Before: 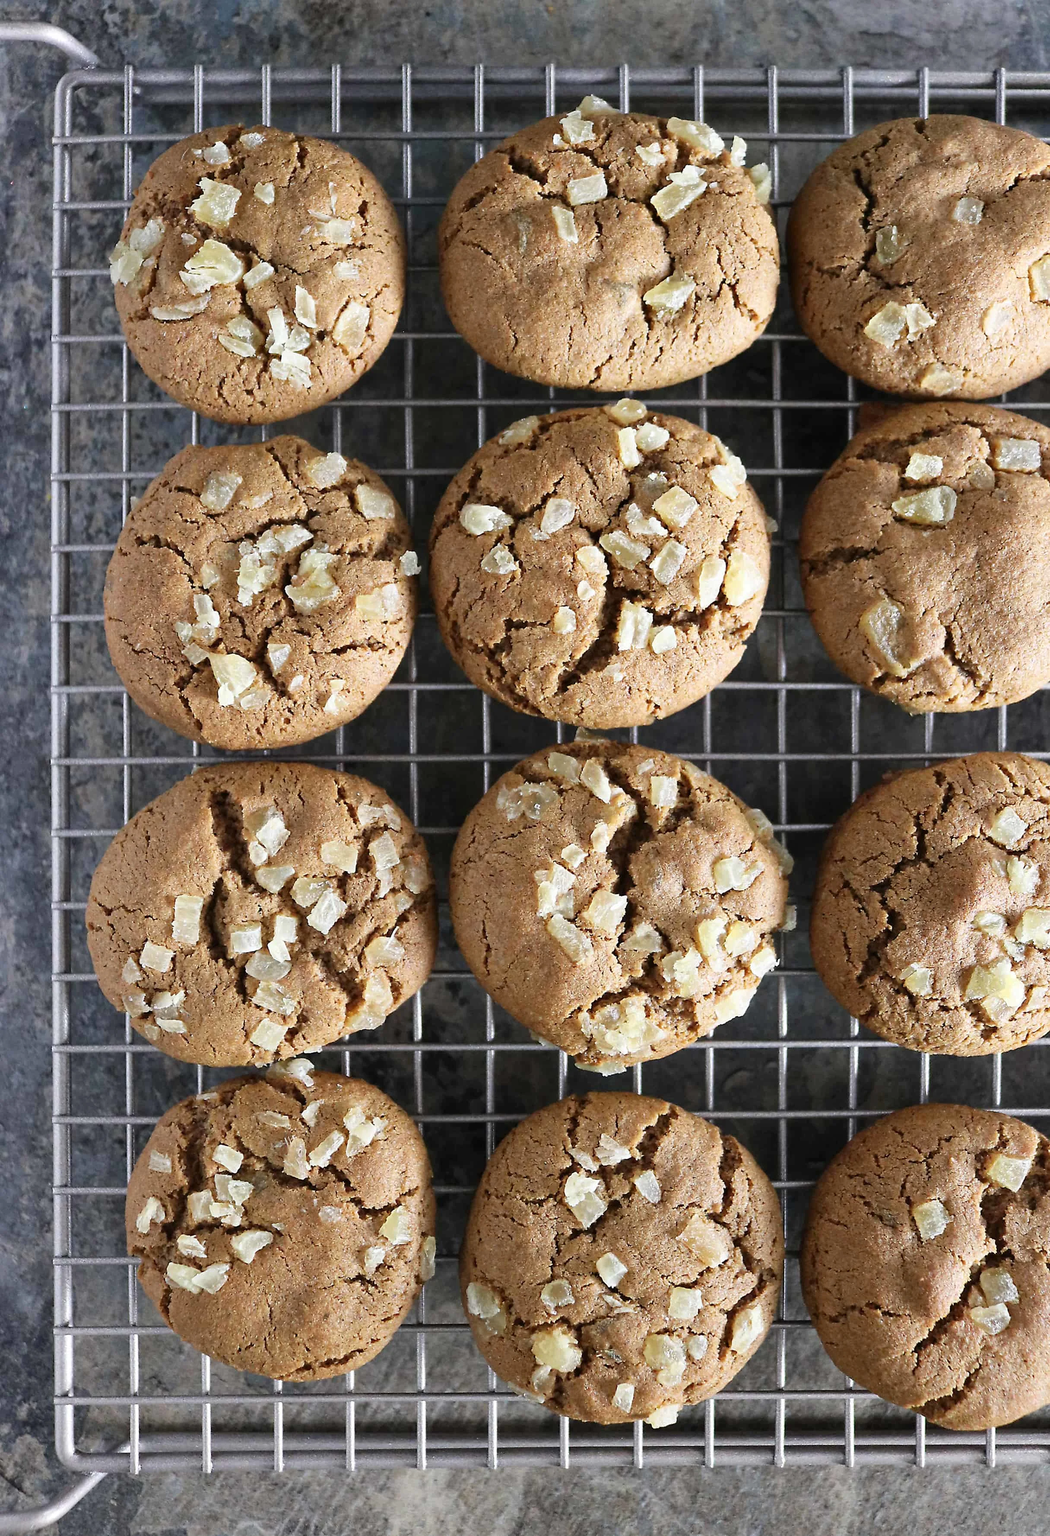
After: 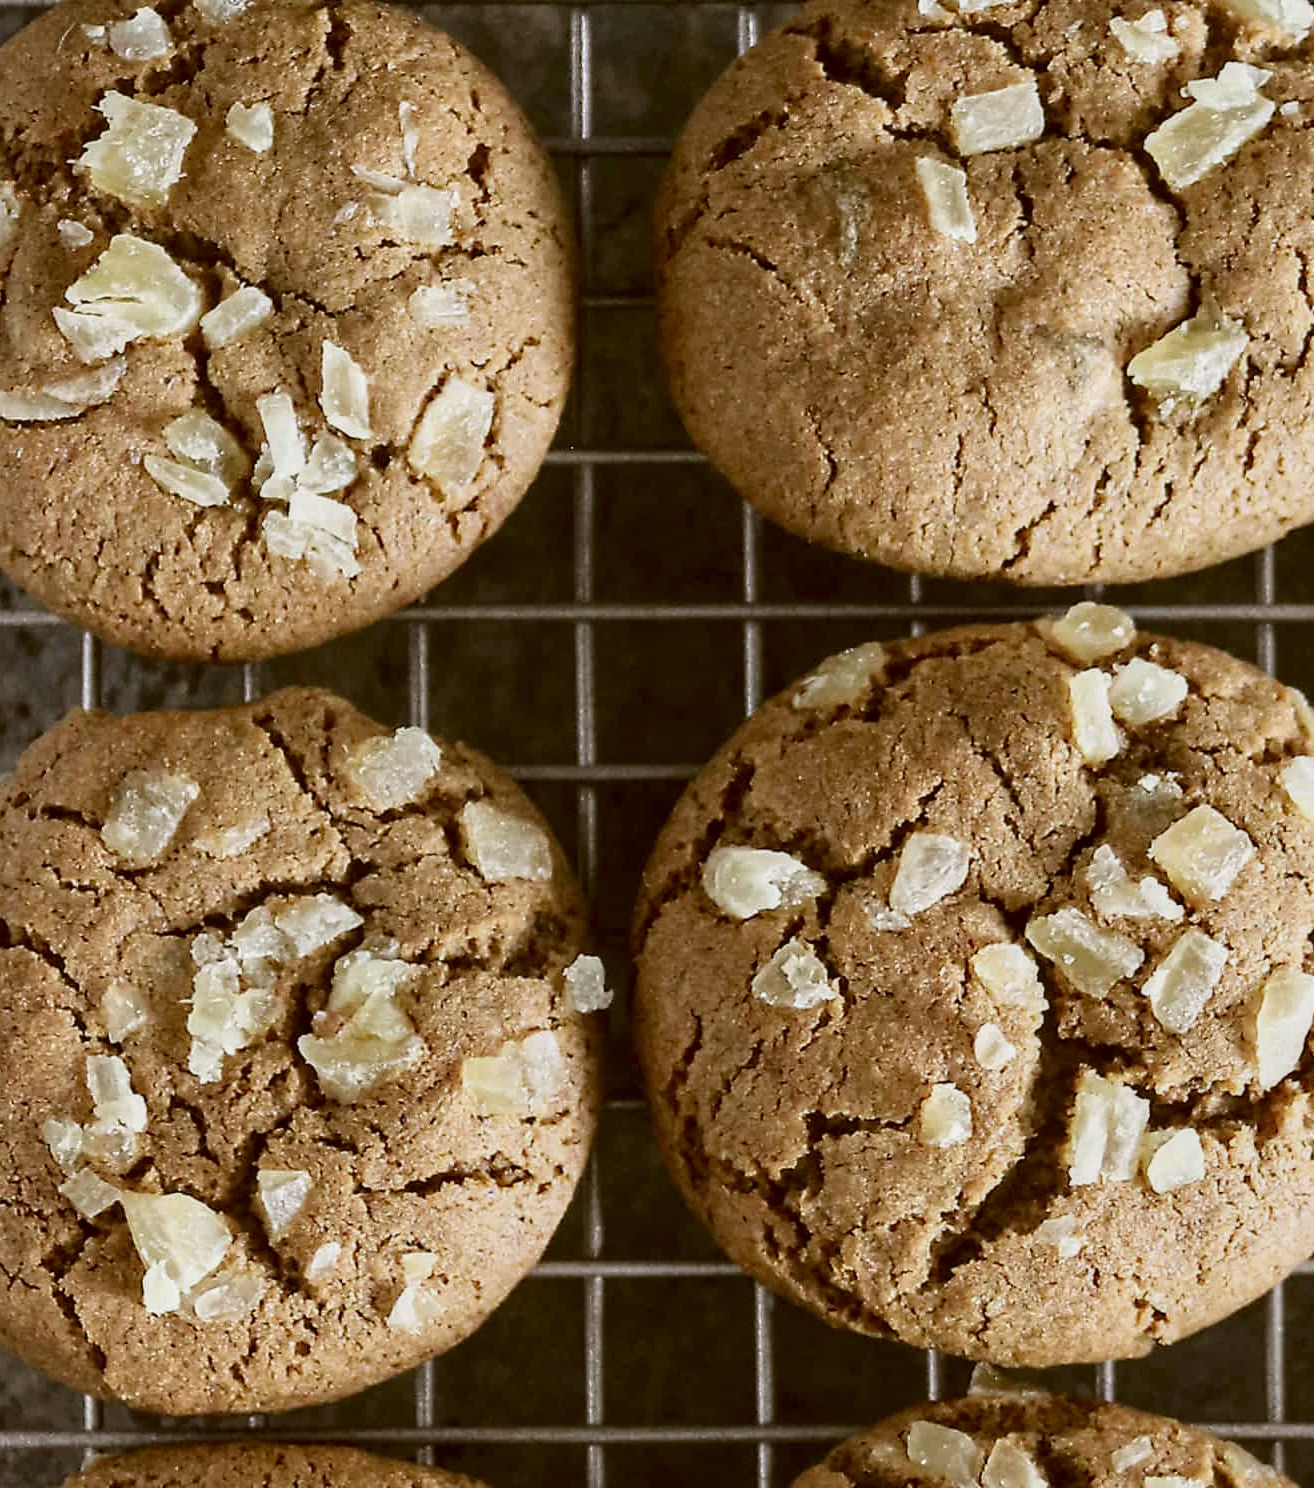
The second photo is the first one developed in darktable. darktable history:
color correction: highlights a* -0.474, highlights b* 0.16, shadows a* 4.82, shadows b* 20.23
exposure: exposure -0.351 EV, compensate highlight preservation false
local contrast: on, module defaults
contrast brightness saturation: contrast 0.114, saturation -0.16
crop: left 14.9%, top 9.023%, right 31.009%, bottom 49.113%
